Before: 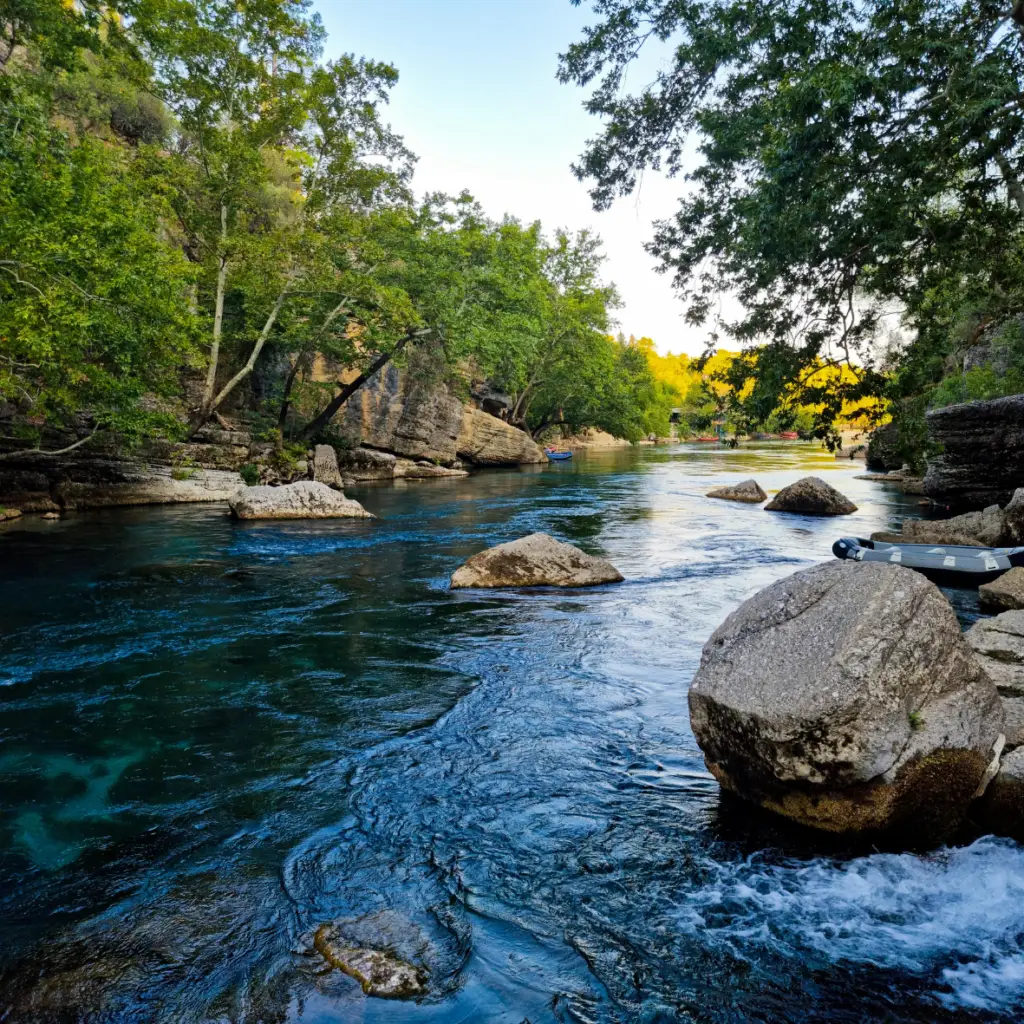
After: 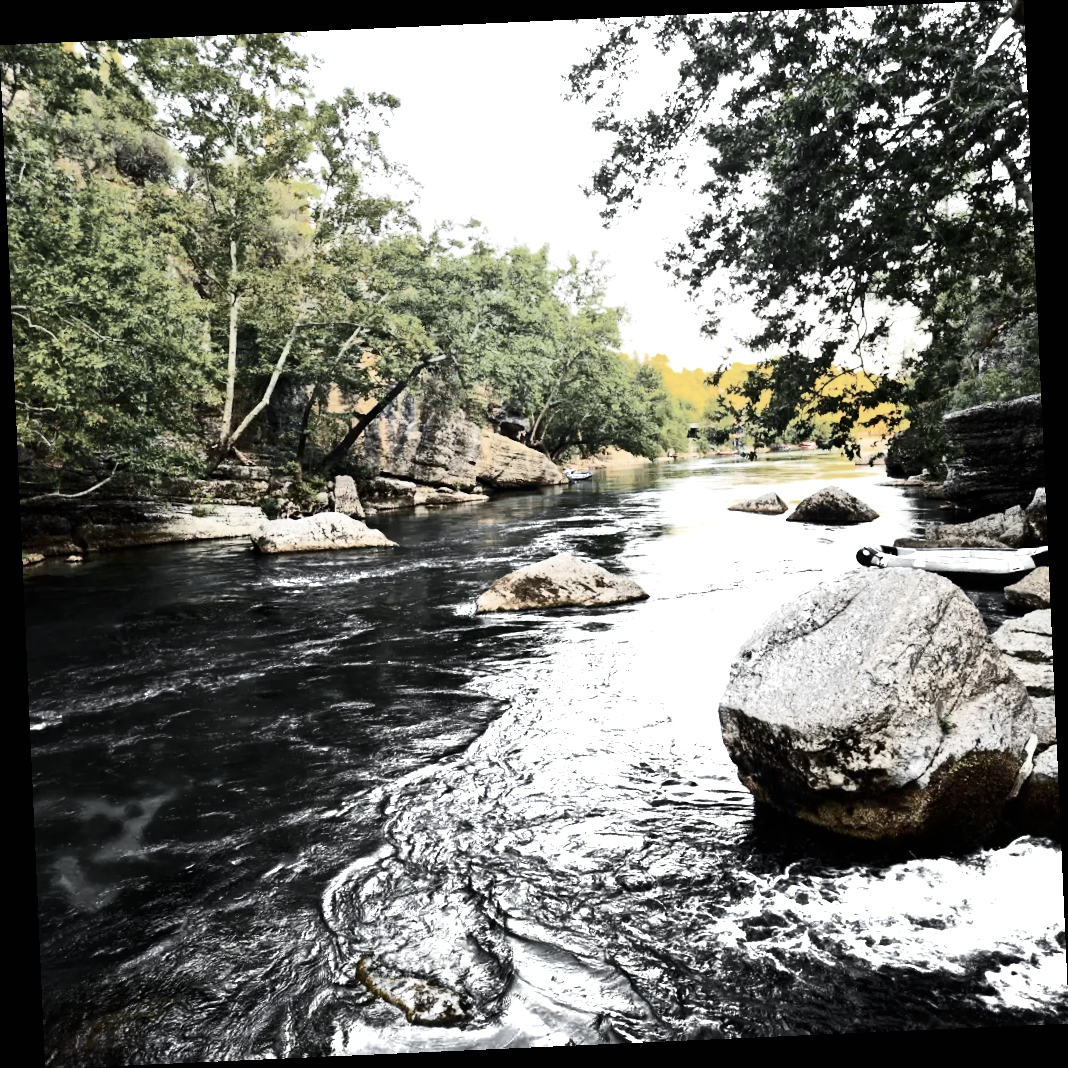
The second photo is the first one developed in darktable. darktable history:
exposure: black level correction 0, exposure 0.9 EV, compensate highlight preservation false
rotate and perspective: rotation -2.56°, automatic cropping off
color zones: curves: ch0 [(0, 0.613) (0.01, 0.613) (0.245, 0.448) (0.498, 0.529) (0.642, 0.665) (0.879, 0.777) (0.99, 0.613)]; ch1 [(0, 0.035) (0.121, 0.189) (0.259, 0.197) (0.415, 0.061) (0.589, 0.022) (0.732, 0.022) (0.857, 0.026) (0.991, 0.053)]
contrast brightness saturation: contrast 0.4, brightness 0.05, saturation 0.25
